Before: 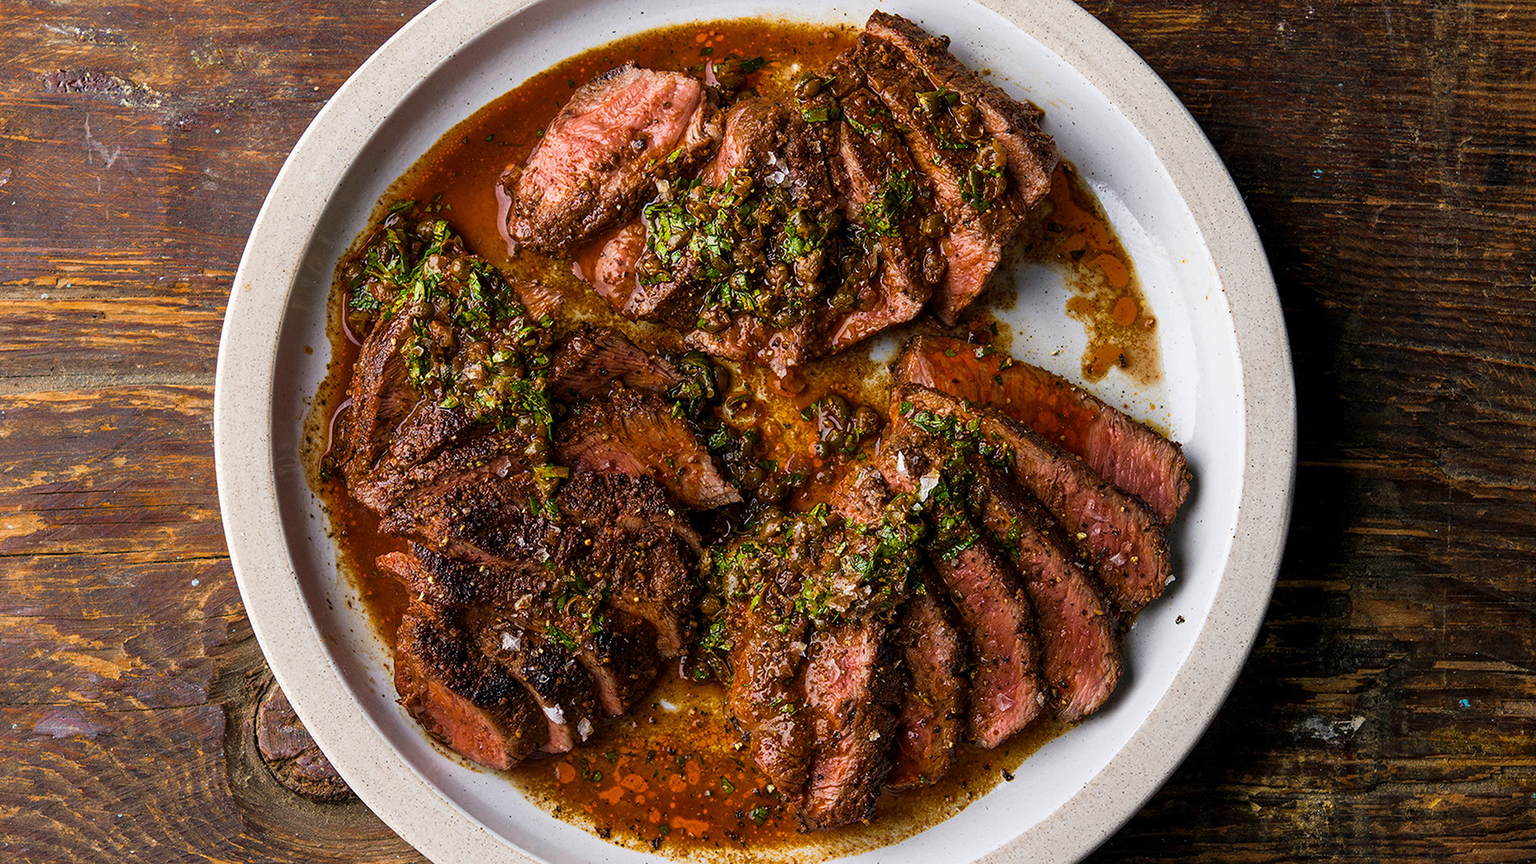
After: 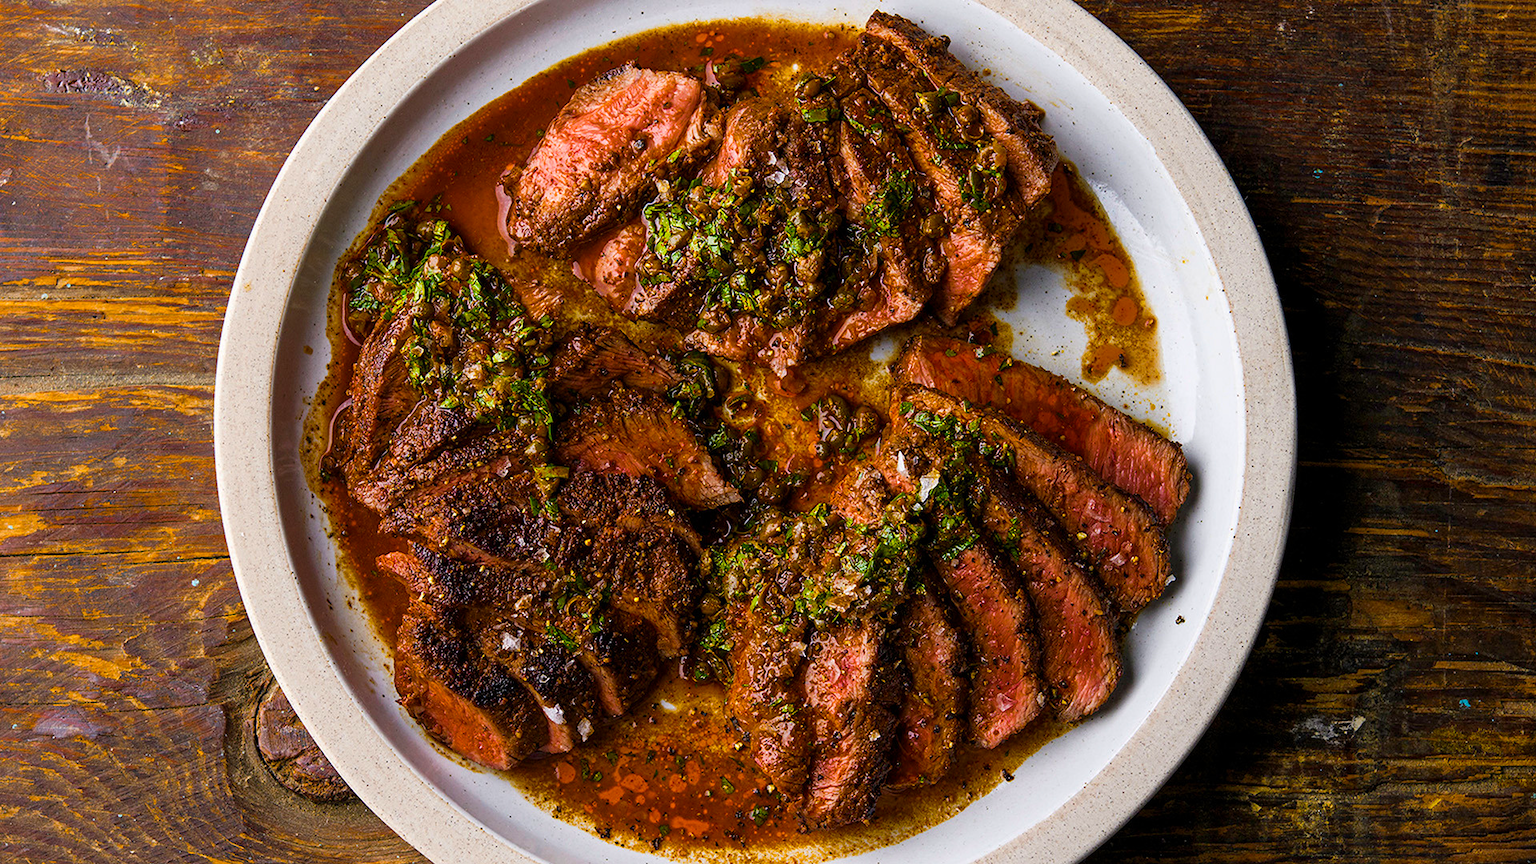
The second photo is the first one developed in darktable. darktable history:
color balance rgb: perceptual saturation grading › global saturation 30.214%, global vibrance 14.691%
